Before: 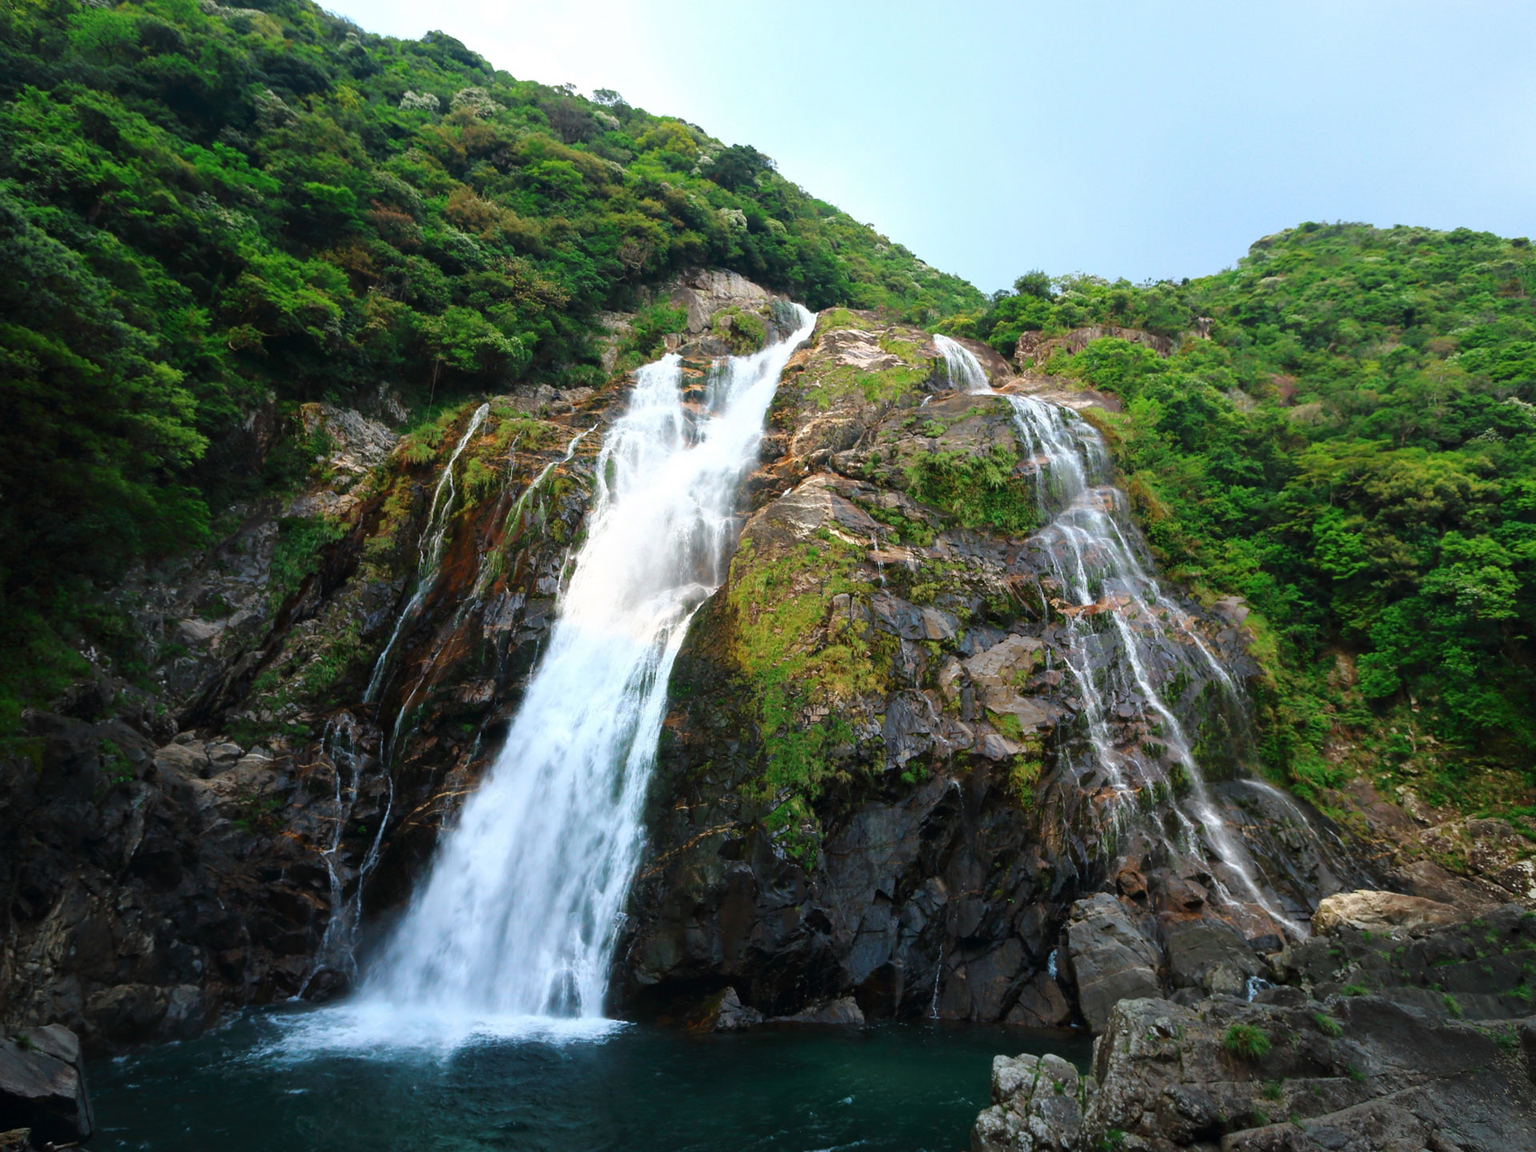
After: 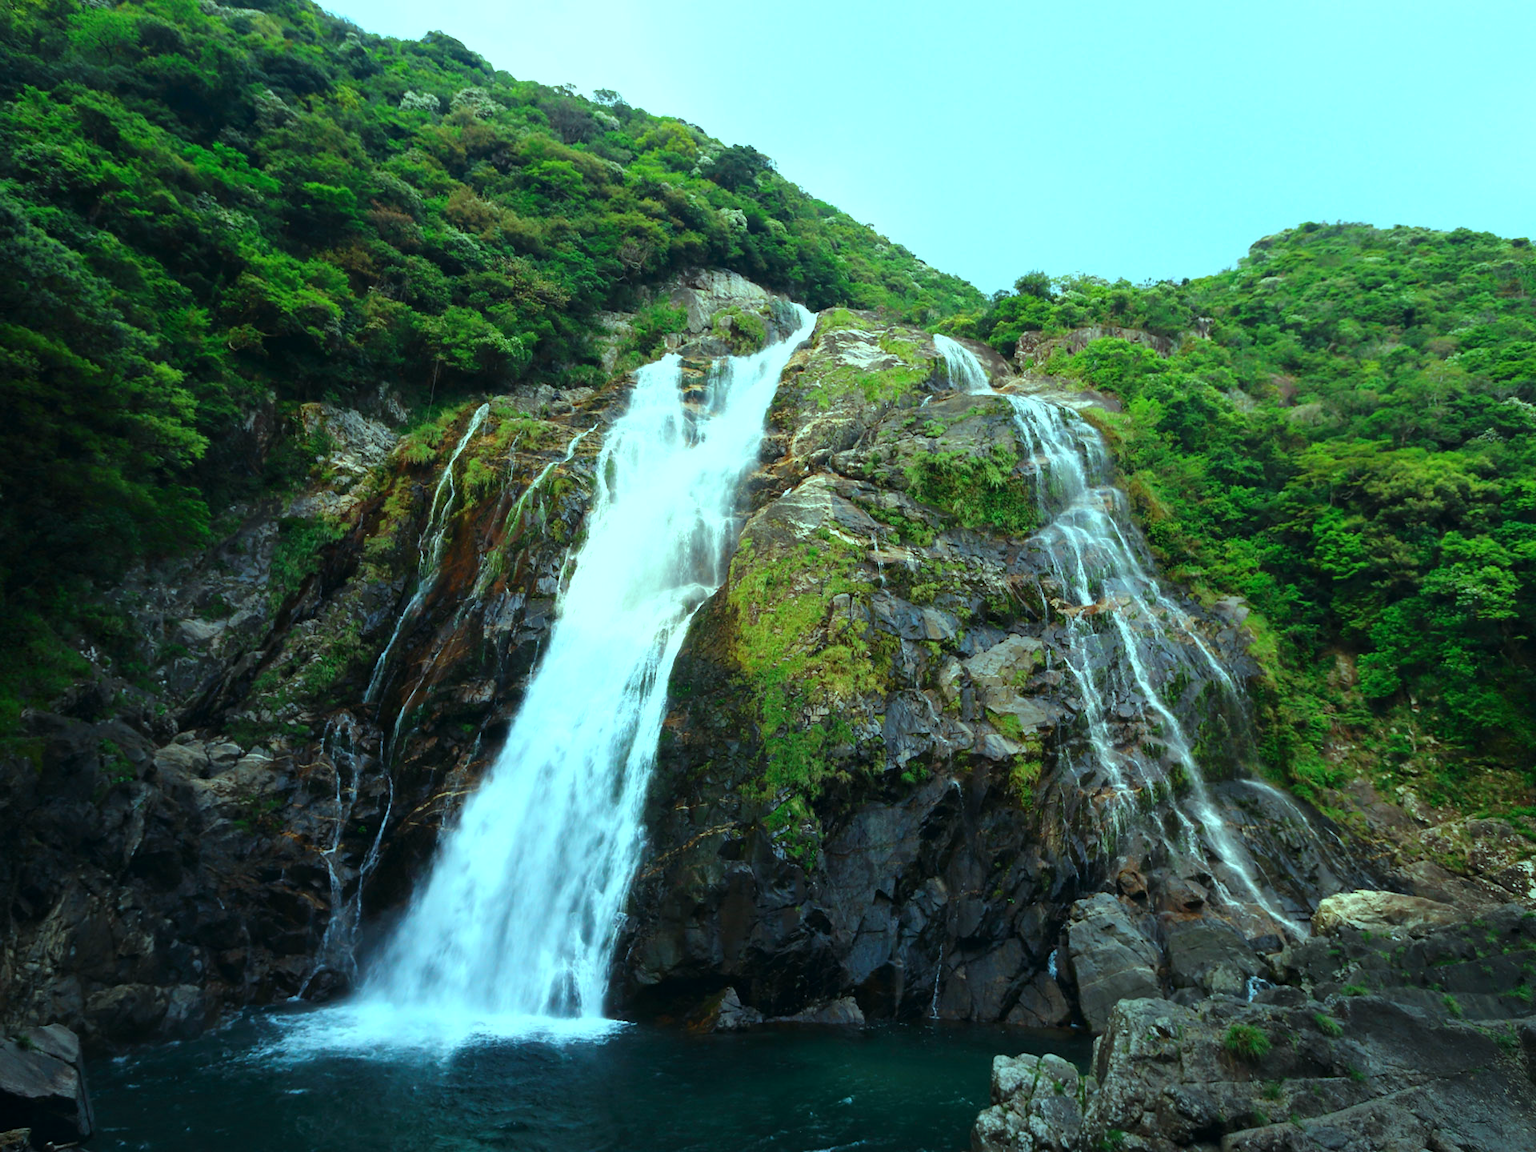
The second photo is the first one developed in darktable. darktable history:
color correction: highlights a* -8, highlights b* 3.1
color balance: mode lift, gamma, gain (sRGB), lift [0.997, 0.979, 1.021, 1.011], gamma [1, 1.084, 0.916, 0.998], gain [1, 0.87, 1.13, 1.101], contrast 4.55%, contrast fulcrum 38.24%, output saturation 104.09%
